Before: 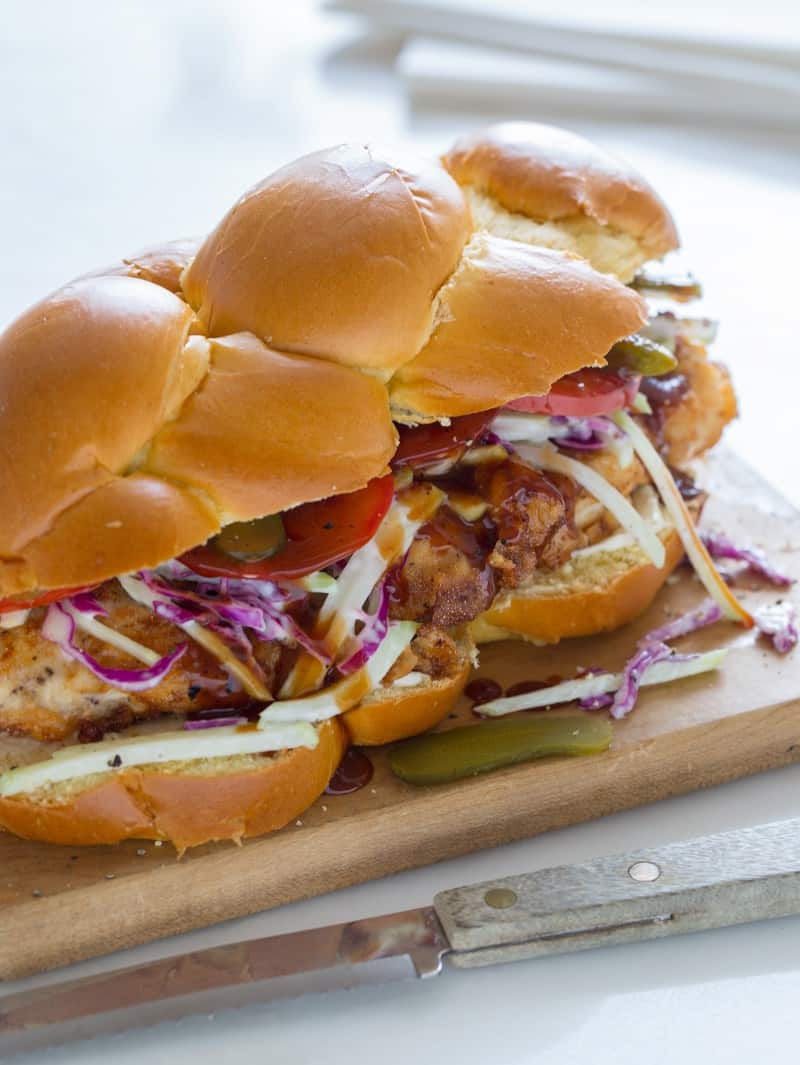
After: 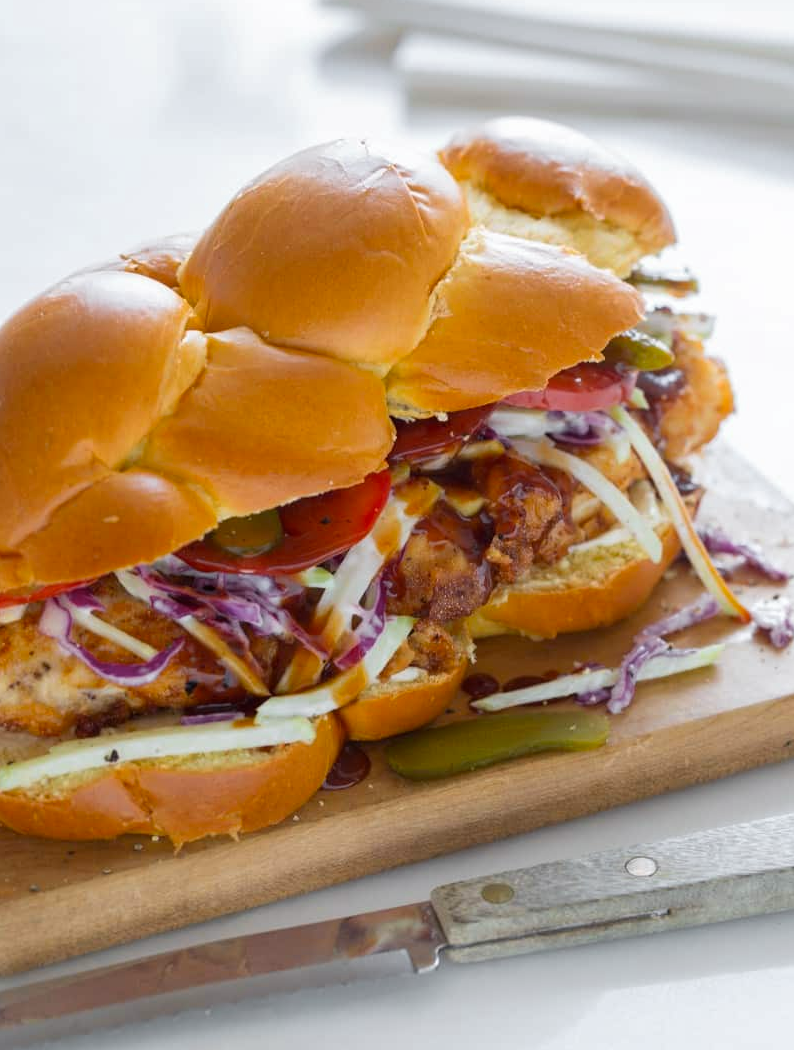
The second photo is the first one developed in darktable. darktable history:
crop: left 0.476%, top 0.483%, right 0.186%, bottom 0.845%
color zones: curves: ch1 [(0.25, 0.61) (0.75, 0.248)]
